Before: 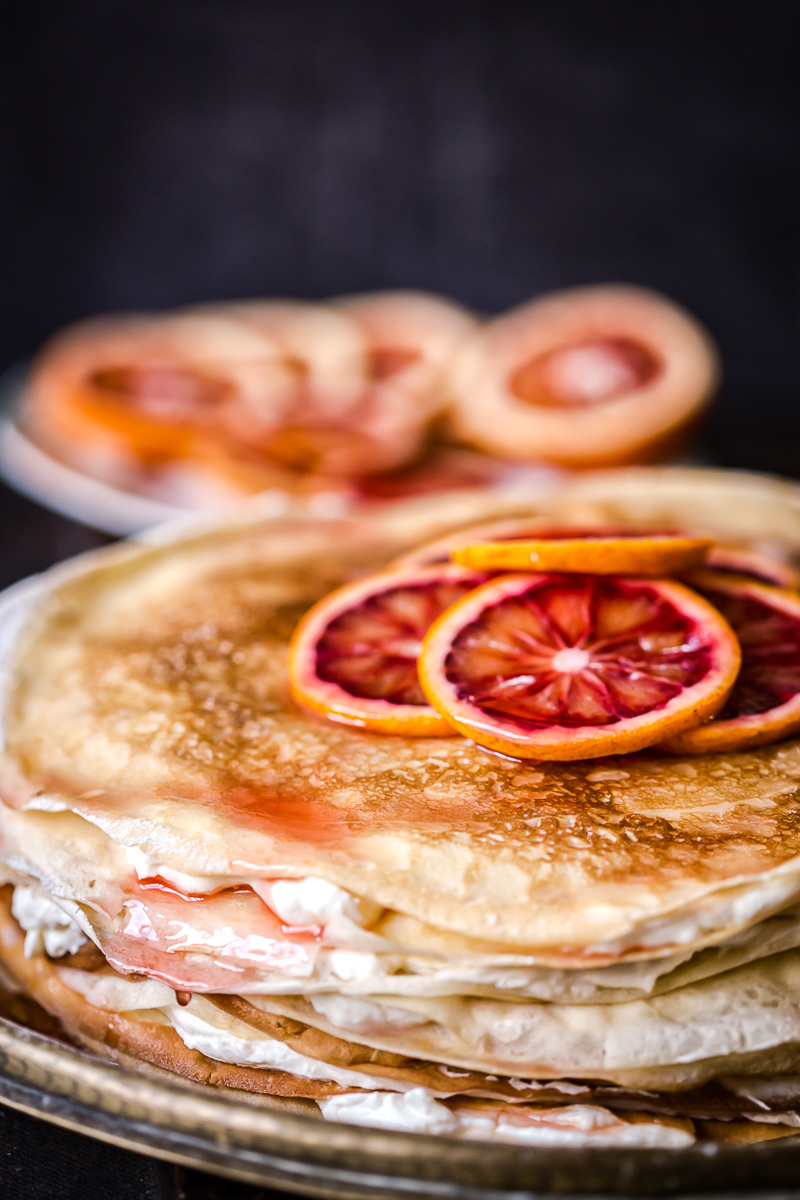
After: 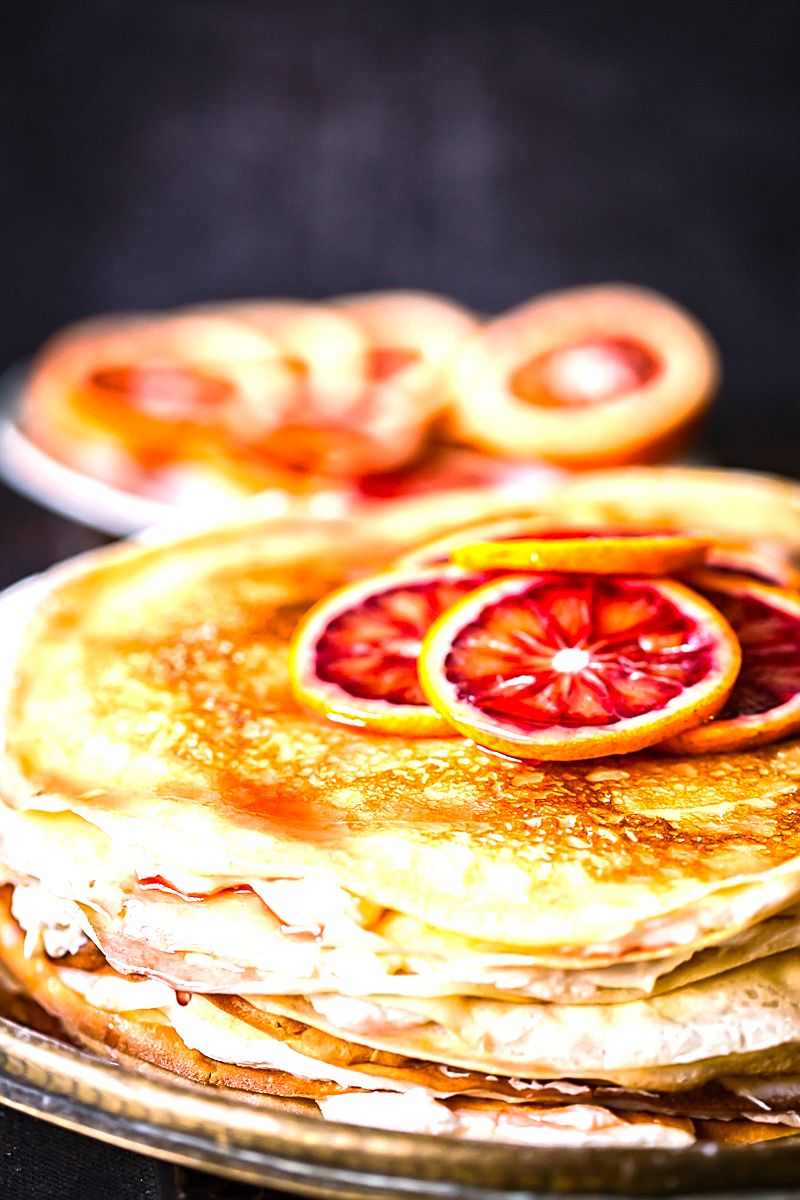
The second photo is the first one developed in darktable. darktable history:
exposure: black level correction 0, exposure 0.879 EV, compensate highlight preservation false
color zones: curves: ch0 [(0.224, 0.526) (0.75, 0.5)]; ch1 [(0.055, 0.526) (0.224, 0.761) (0.377, 0.526) (0.75, 0.5)]
sharpen: on, module defaults
